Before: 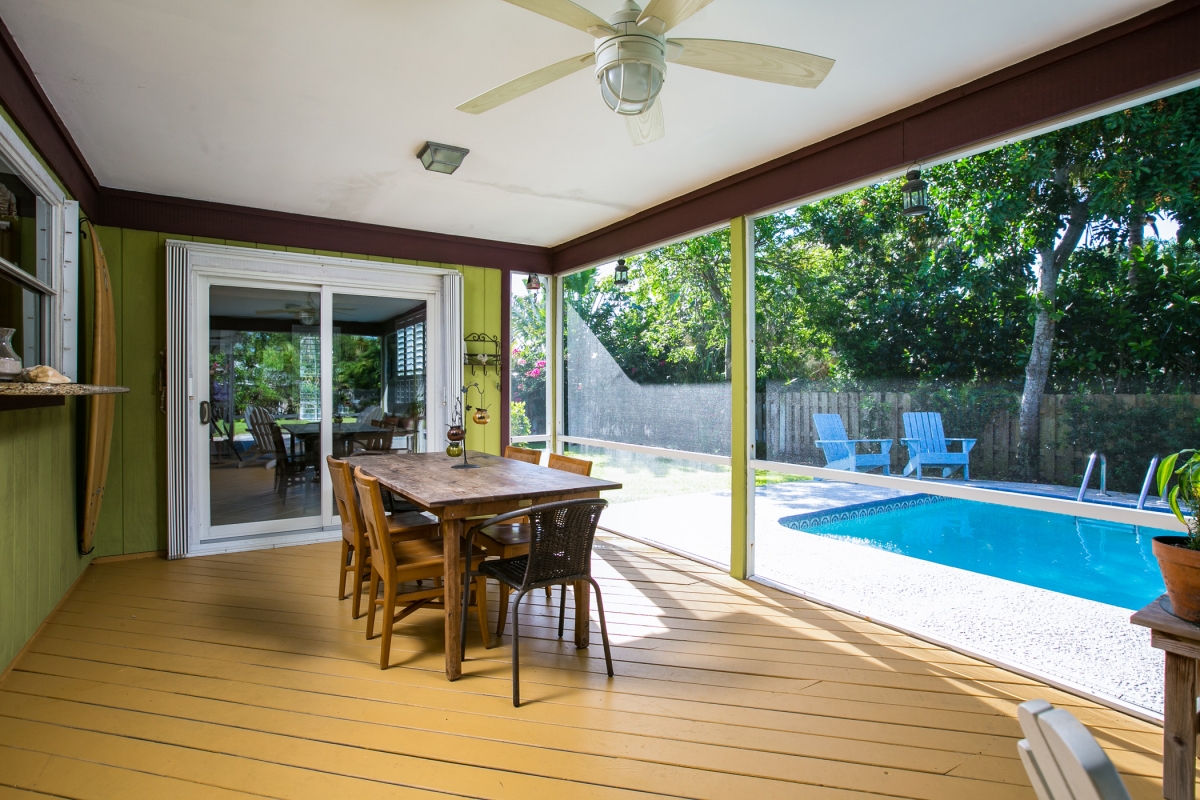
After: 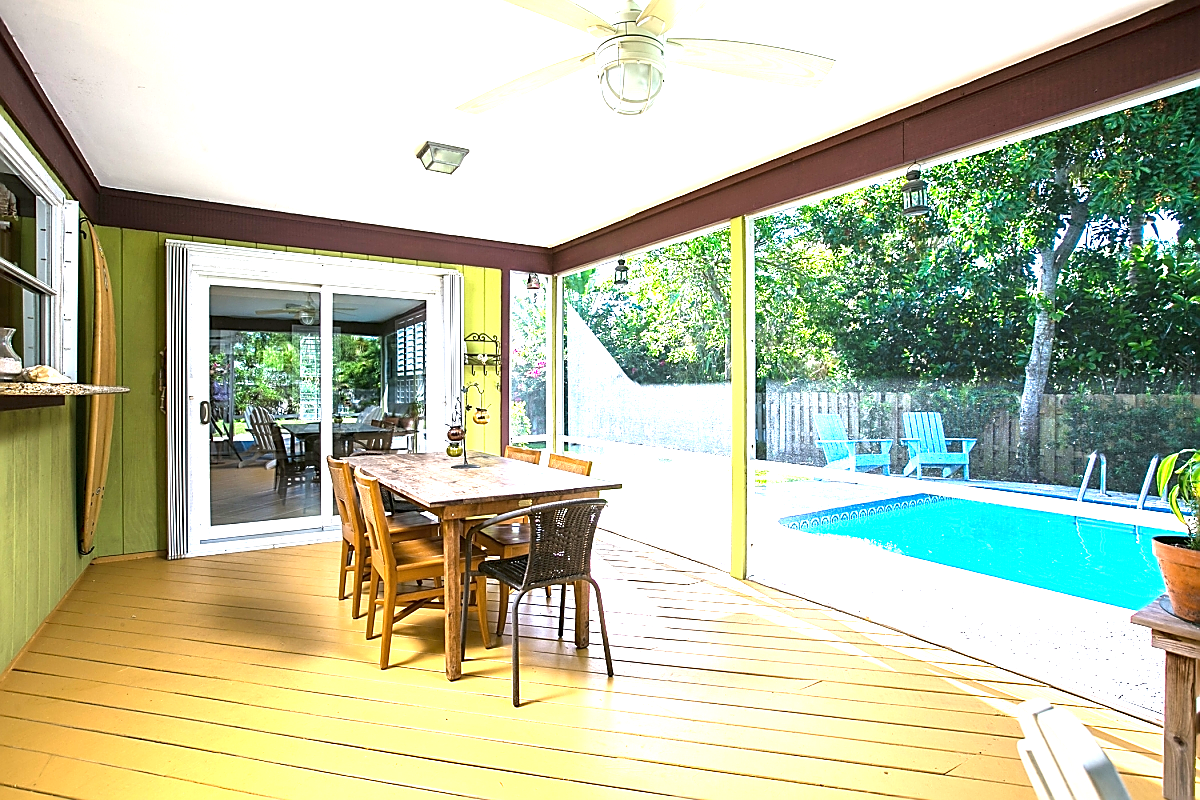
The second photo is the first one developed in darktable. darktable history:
exposure: black level correction 0, exposure 1.685 EV, compensate highlight preservation false
sharpen: radius 1.42, amount 1.251, threshold 0.659
